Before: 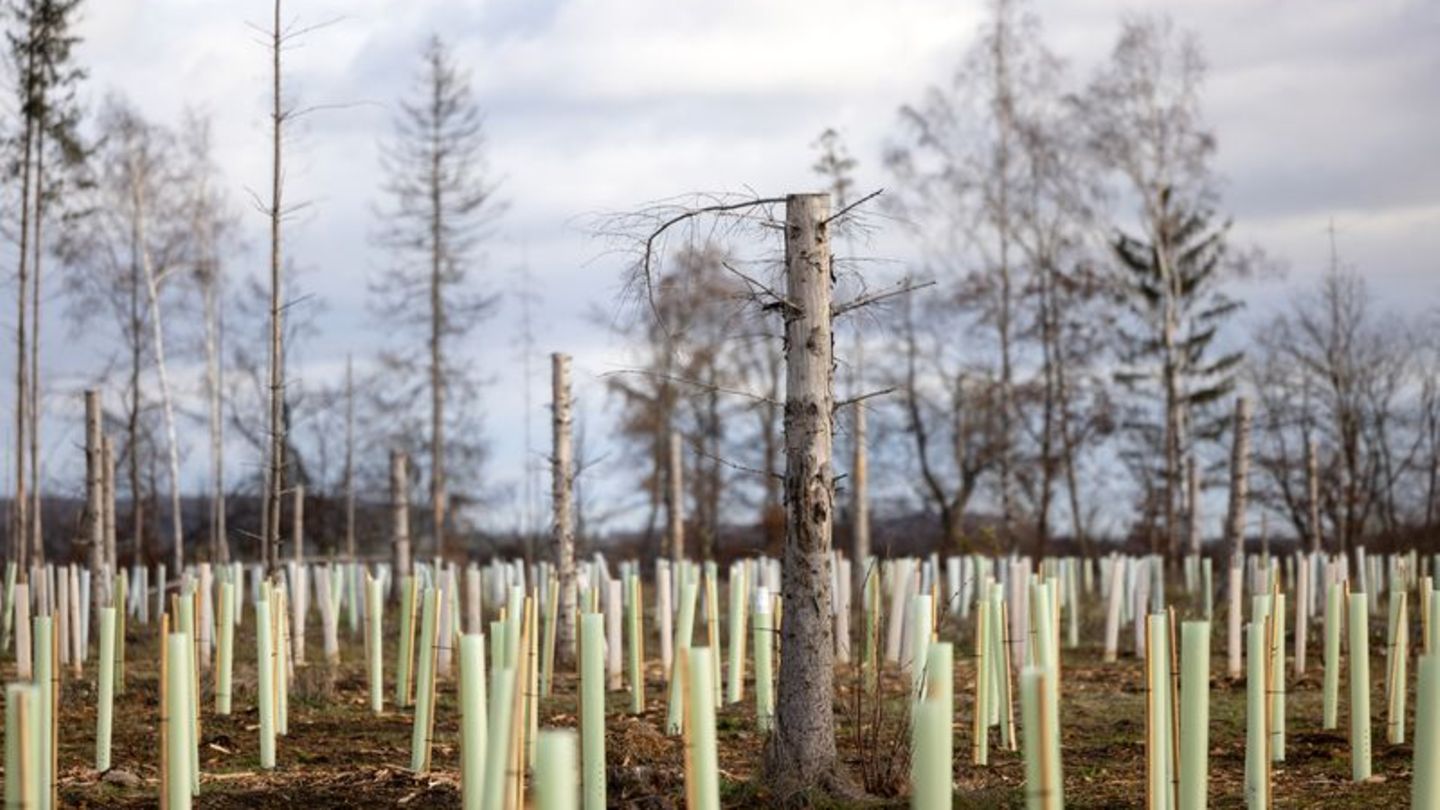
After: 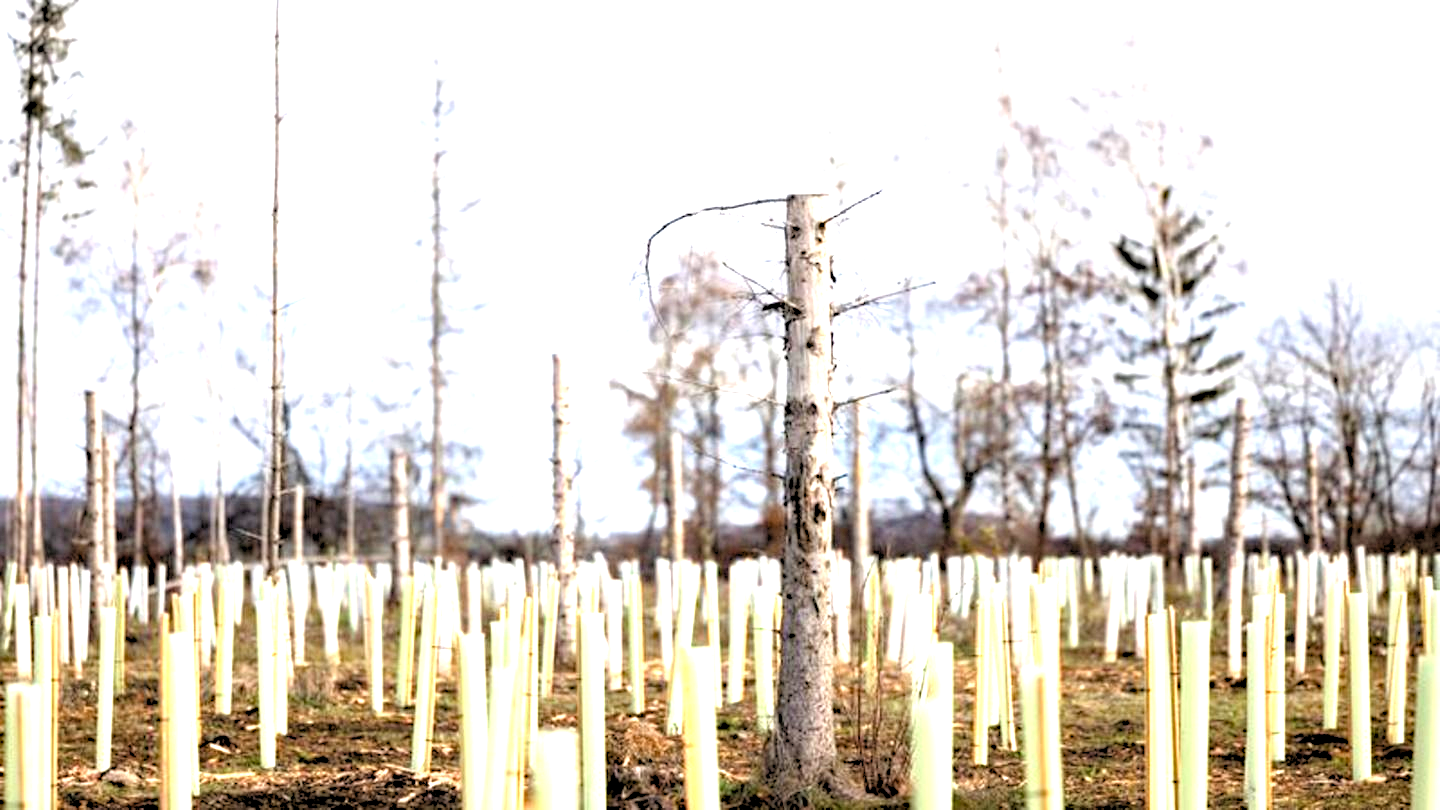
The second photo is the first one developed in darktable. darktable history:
rgb levels: levels [[0.029, 0.461, 0.922], [0, 0.5, 1], [0, 0.5, 1]]
exposure: black level correction 0, exposure 1.675 EV, compensate exposure bias true, compensate highlight preservation false
haze removal: compatibility mode true, adaptive false
